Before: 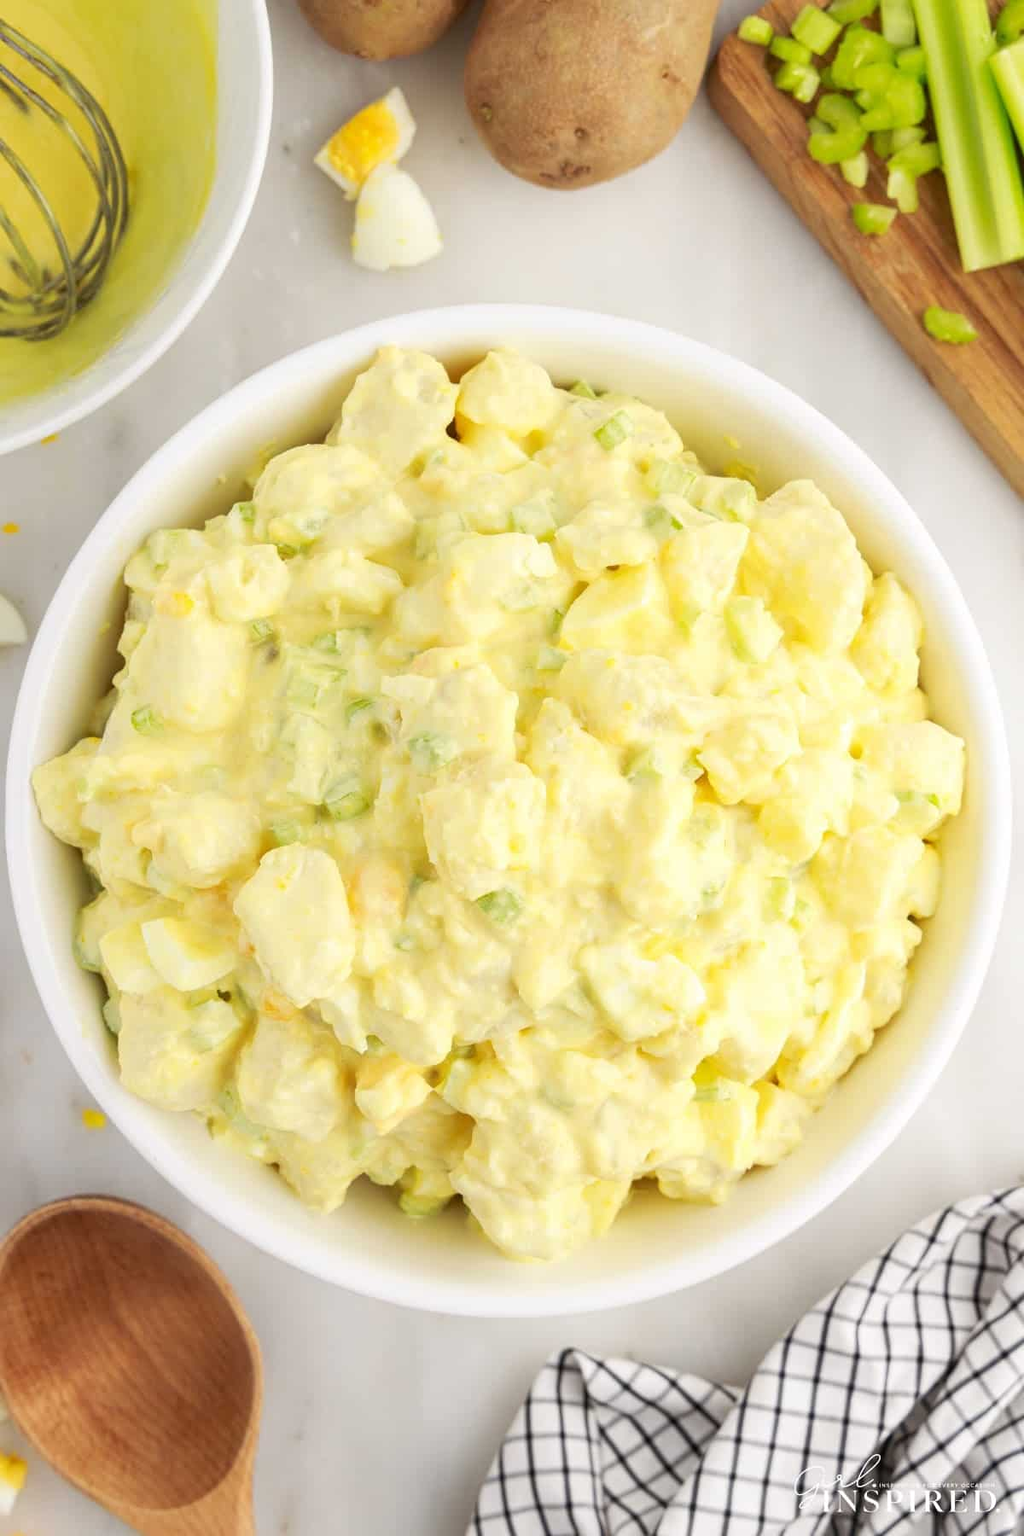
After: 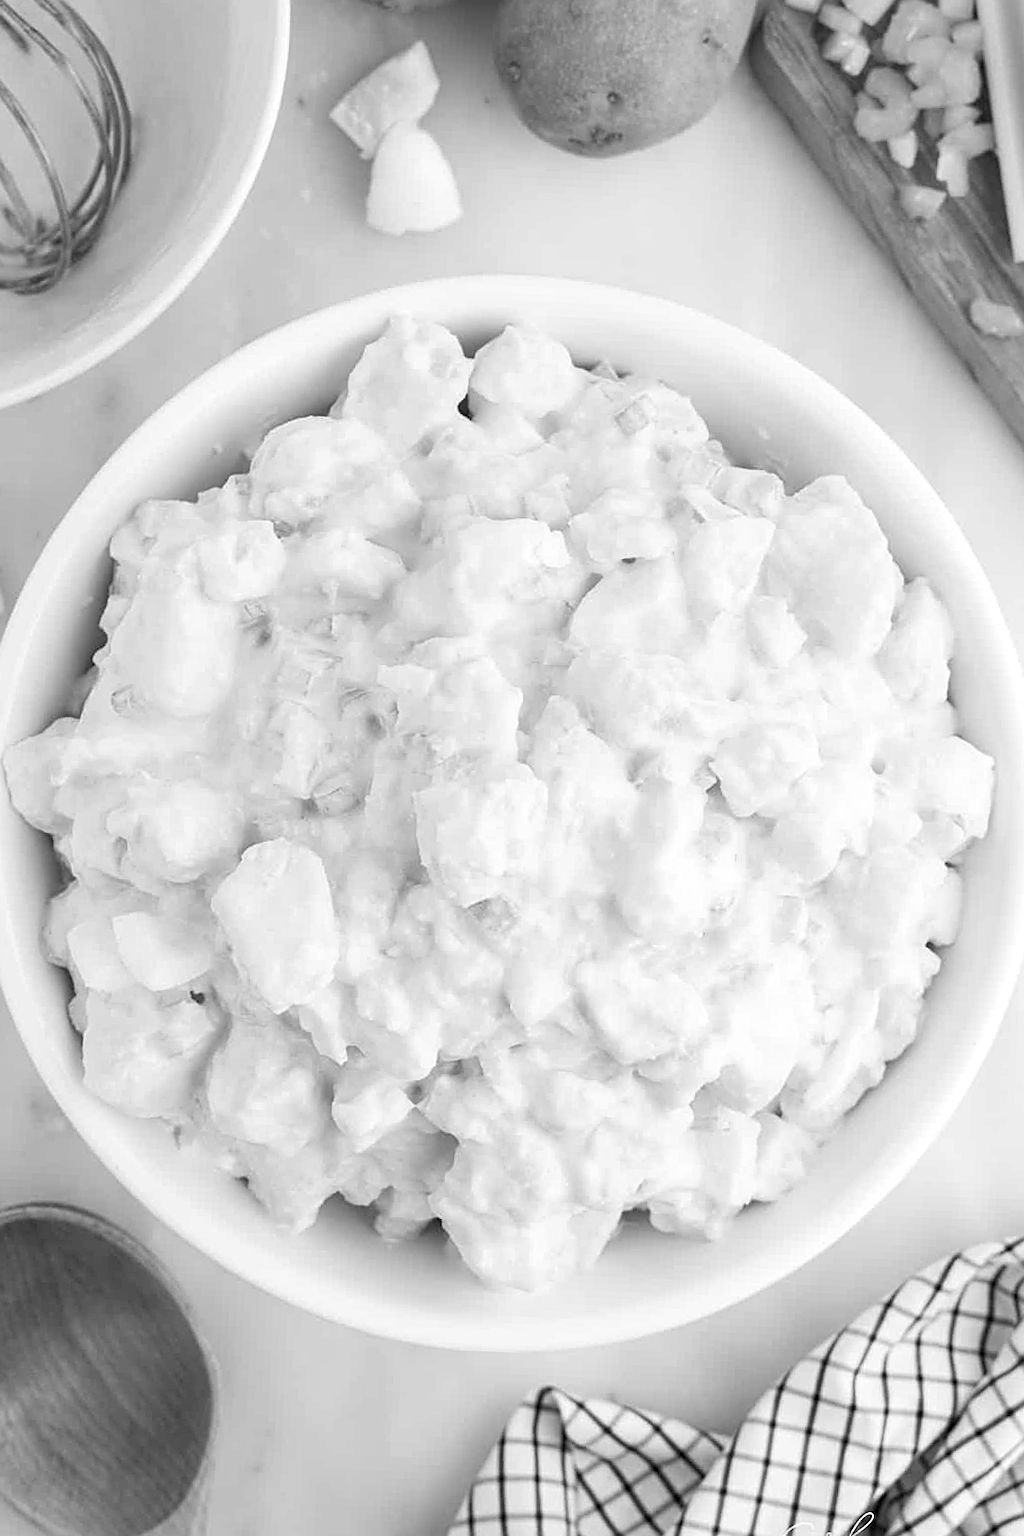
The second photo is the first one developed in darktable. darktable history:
white balance: red 0.948, green 1.02, blue 1.176
crop and rotate: angle -2.38°
sharpen: on, module defaults
monochrome: on, module defaults
